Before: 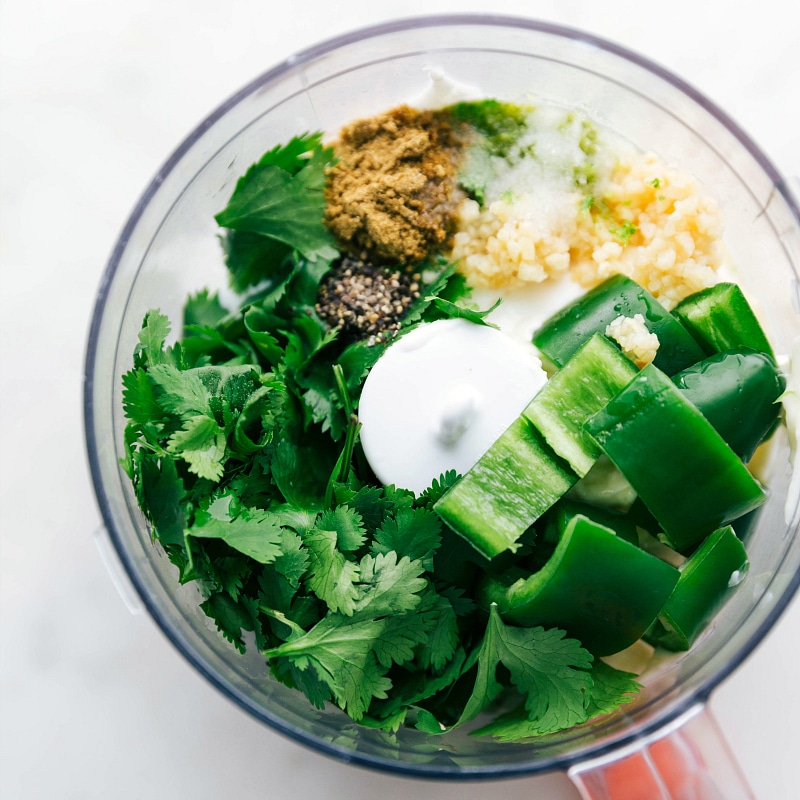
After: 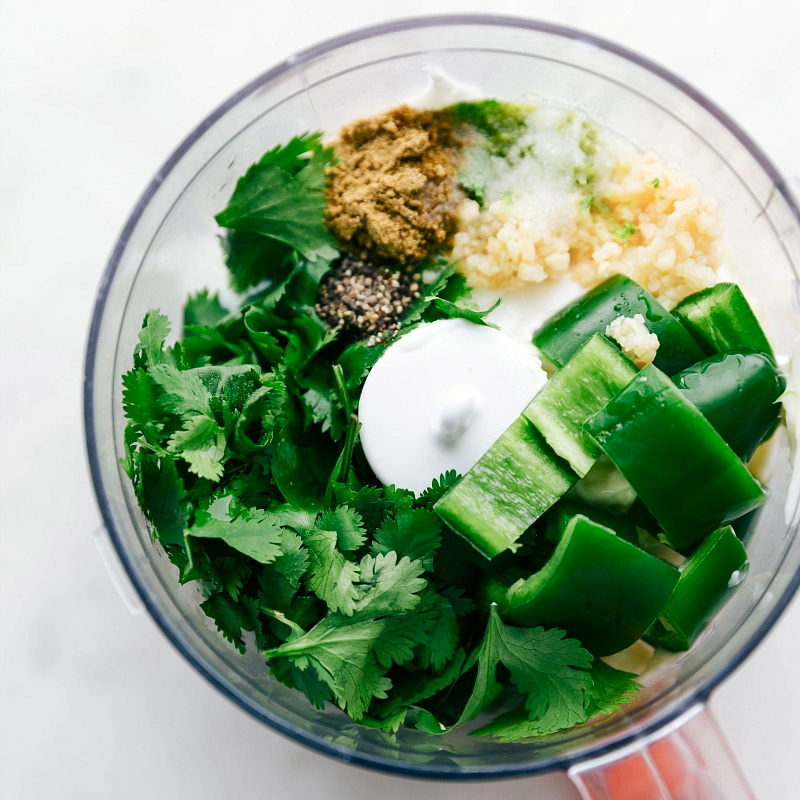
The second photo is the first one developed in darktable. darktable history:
color balance rgb: shadows lift › luminance -20.26%, perceptual saturation grading › global saturation 0.131%, perceptual saturation grading › highlights -15.593%, perceptual saturation grading › shadows 24.615%
